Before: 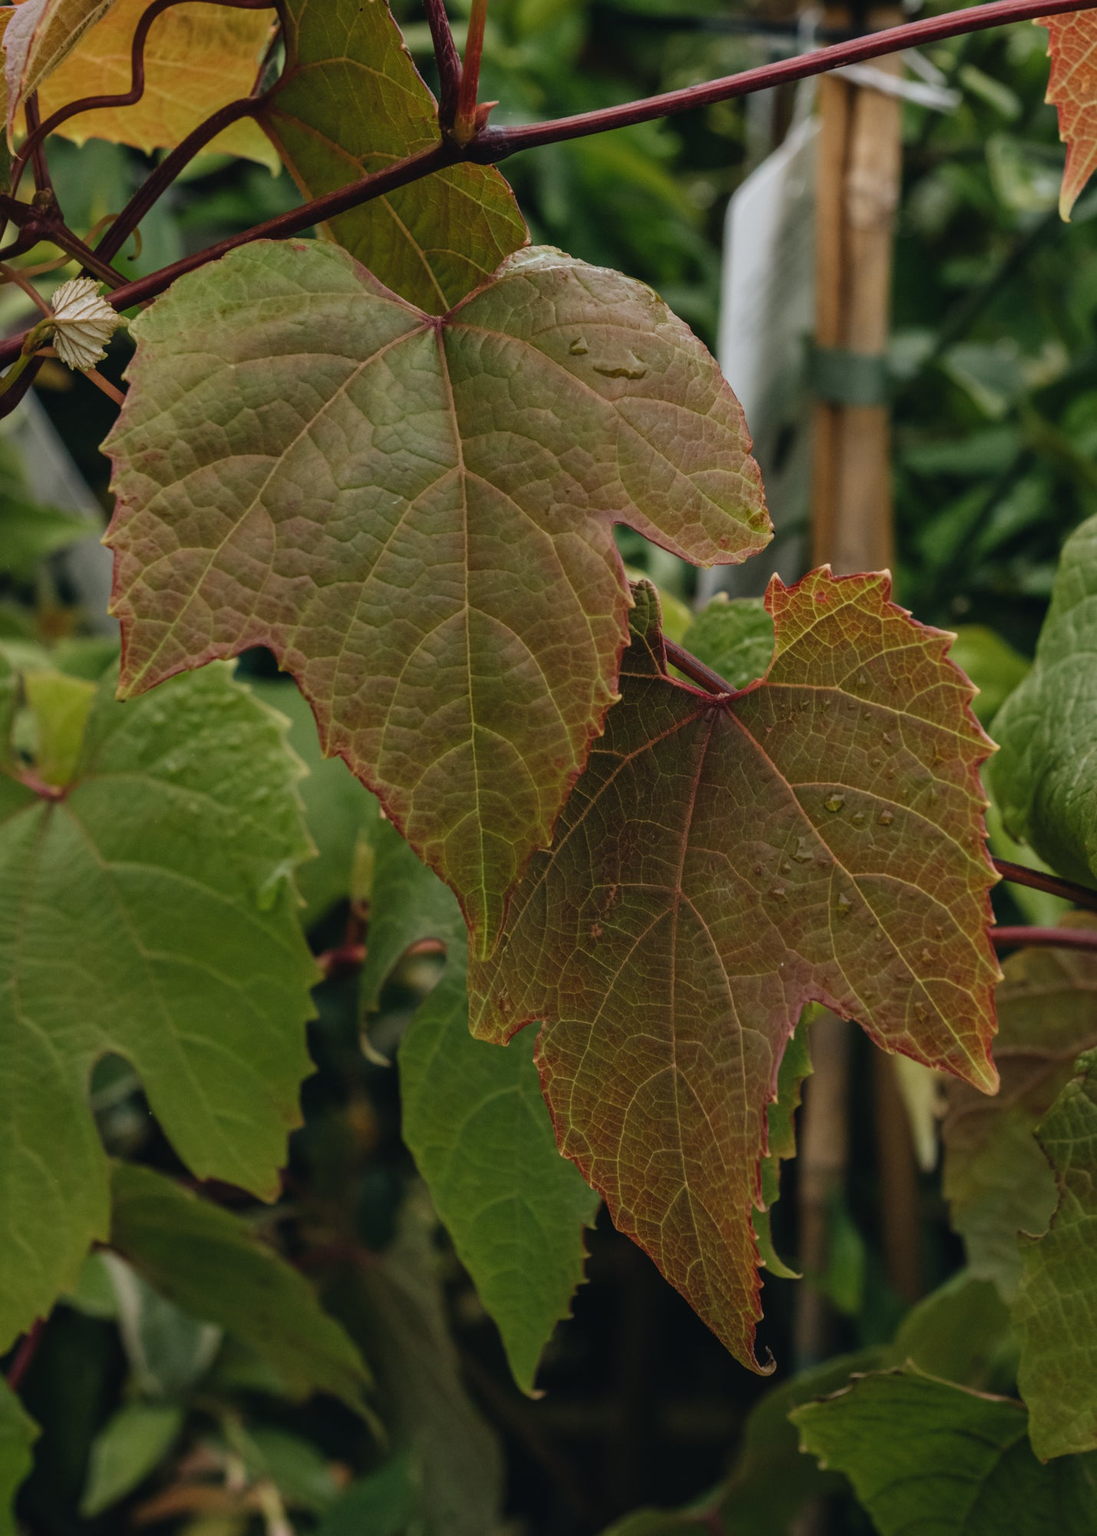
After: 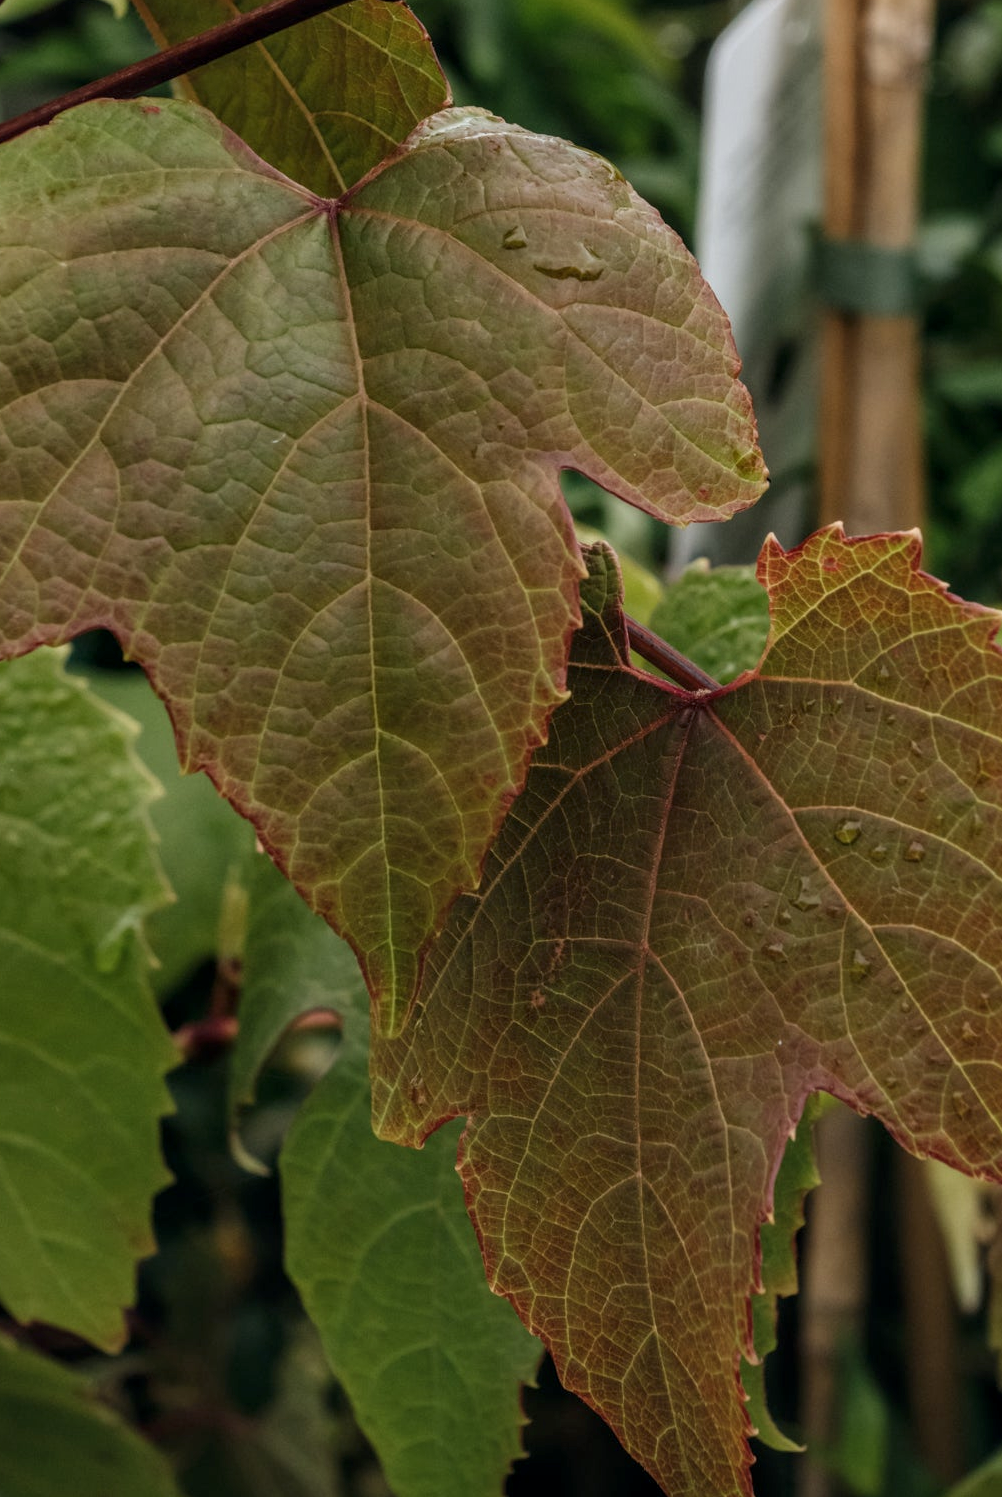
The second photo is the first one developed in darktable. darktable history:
crop and rotate: left 16.751%, top 10.667%, right 13.062%, bottom 14.434%
local contrast: on, module defaults
